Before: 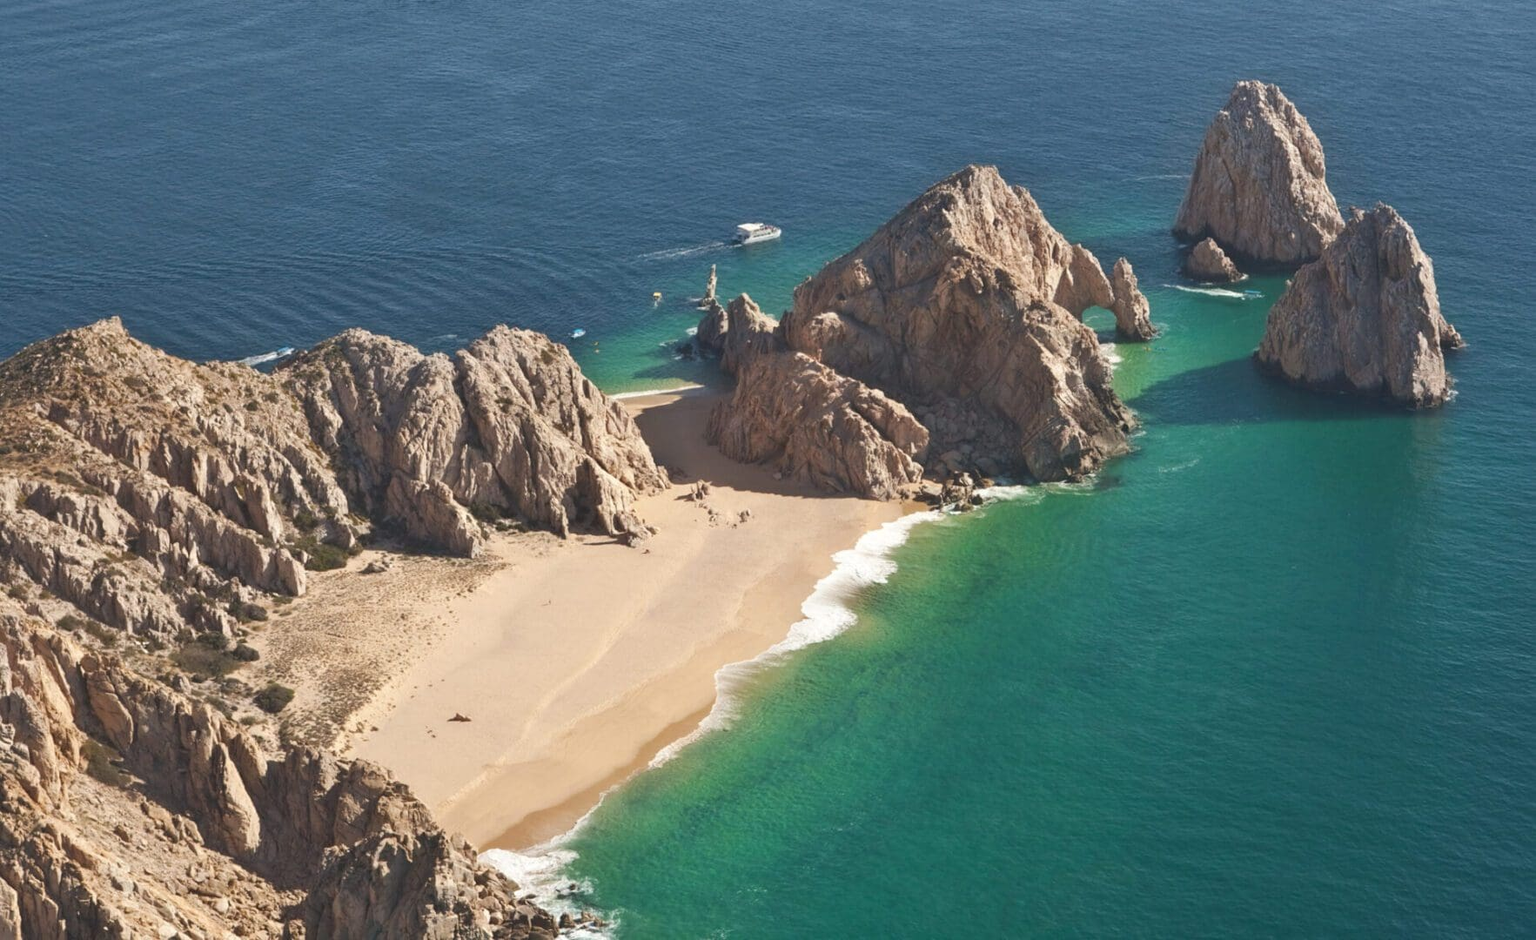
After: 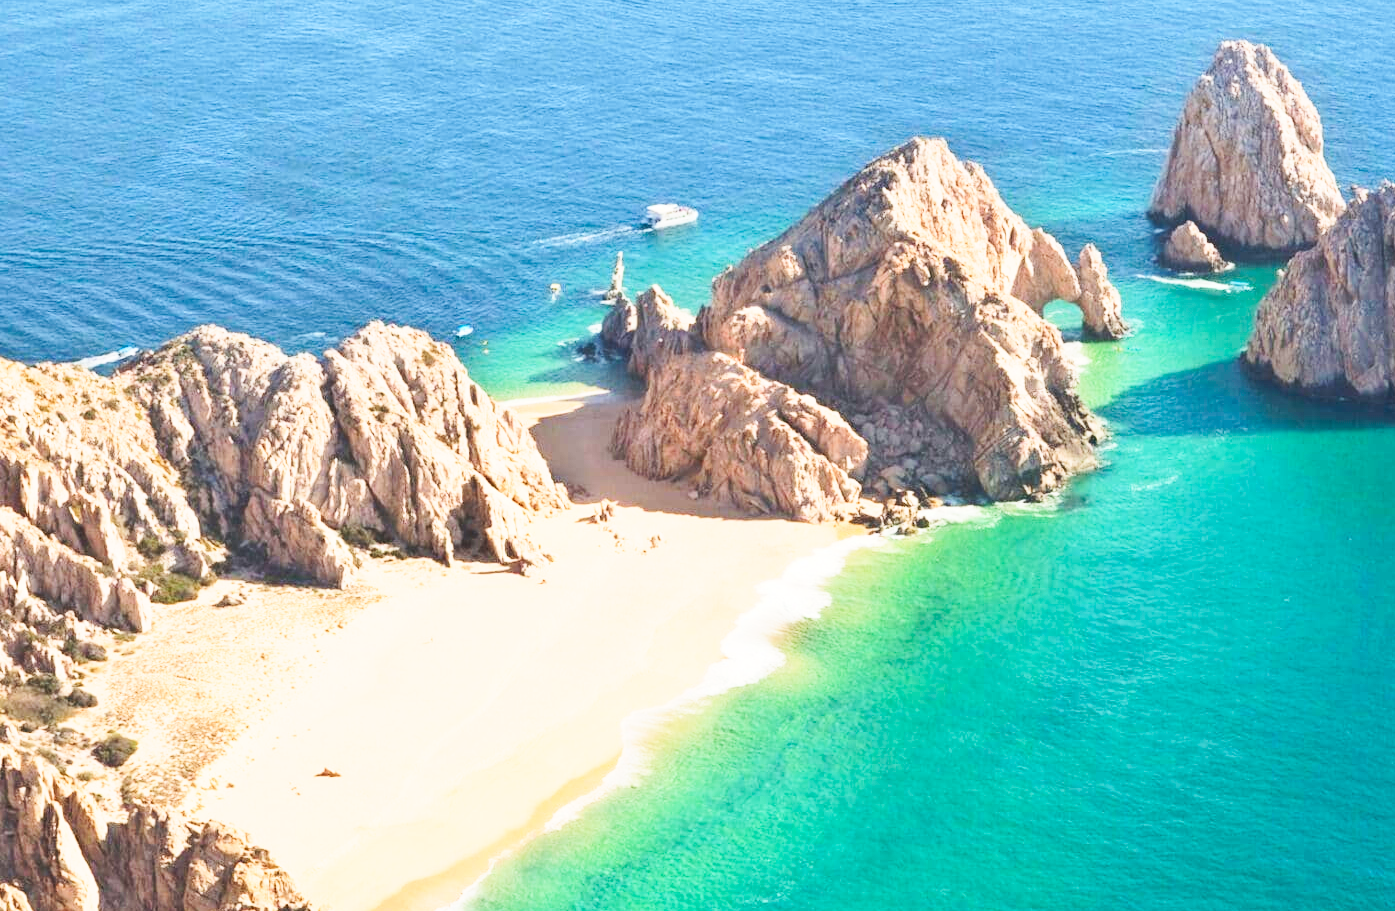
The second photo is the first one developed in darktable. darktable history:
base curve: curves: ch0 [(0, 0) (0, 0.001) (0.001, 0.001) (0.004, 0.002) (0.007, 0.004) (0.015, 0.013) (0.033, 0.045) (0.052, 0.096) (0.075, 0.17) (0.099, 0.241) (0.163, 0.42) (0.219, 0.55) (0.259, 0.616) (0.327, 0.722) (0.365, 0.765) (0.522, 0.873) (0.547, 0.881) (0.689, 0.919) (0.826, 0.952) (1, 1)], preserve colors none
contrast brightness saturation: contrast 0.198, brightness 0.167, saturation 0.226
crop: left 11.357%, top 4.899%, right 9.569%, bottom 10.697%
